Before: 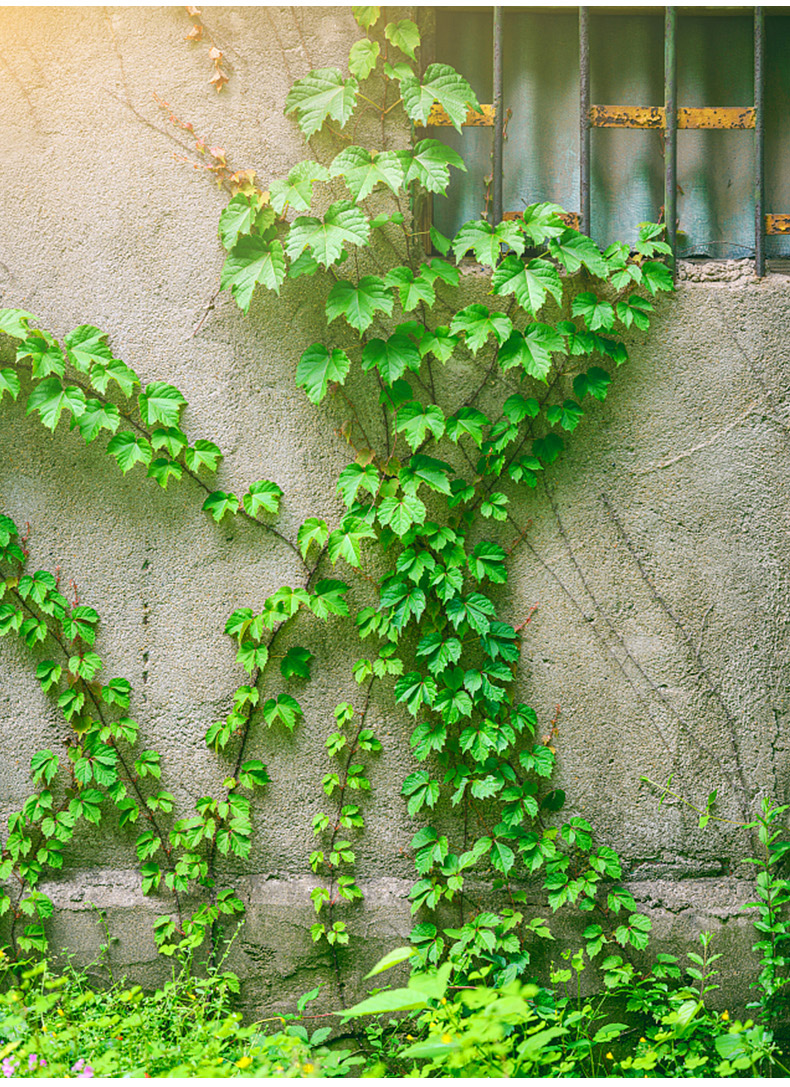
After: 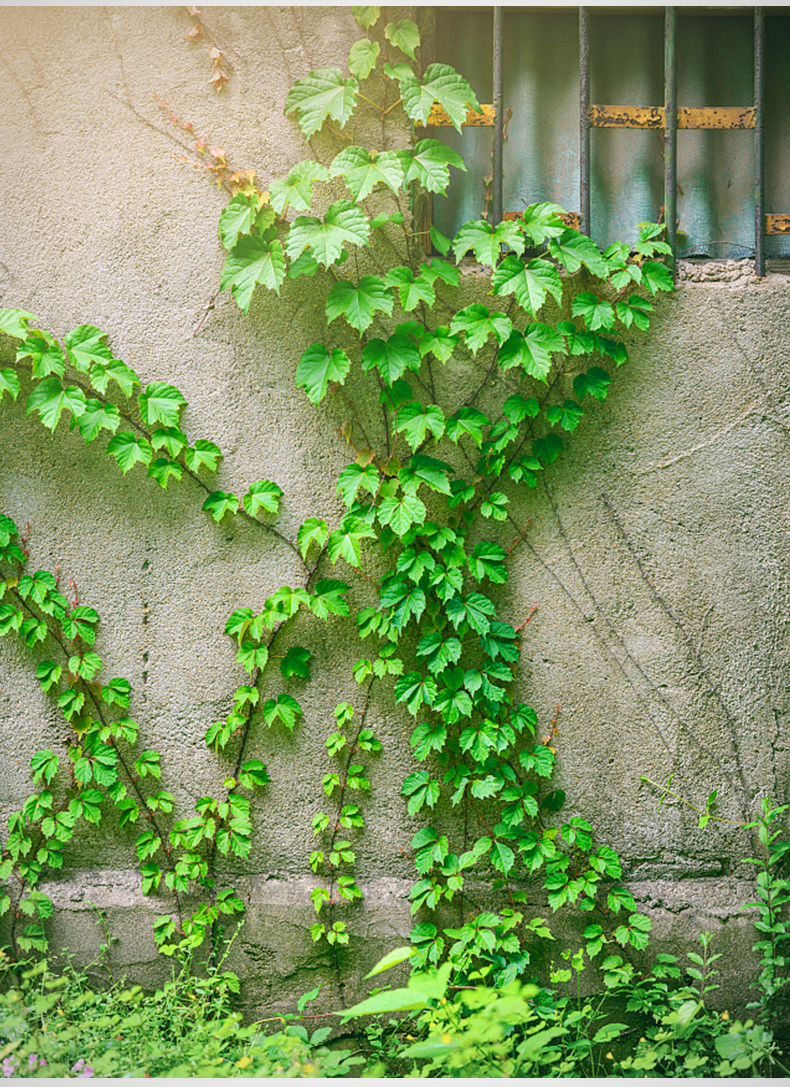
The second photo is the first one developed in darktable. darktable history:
vignetting: fall-off radius 60.93%
